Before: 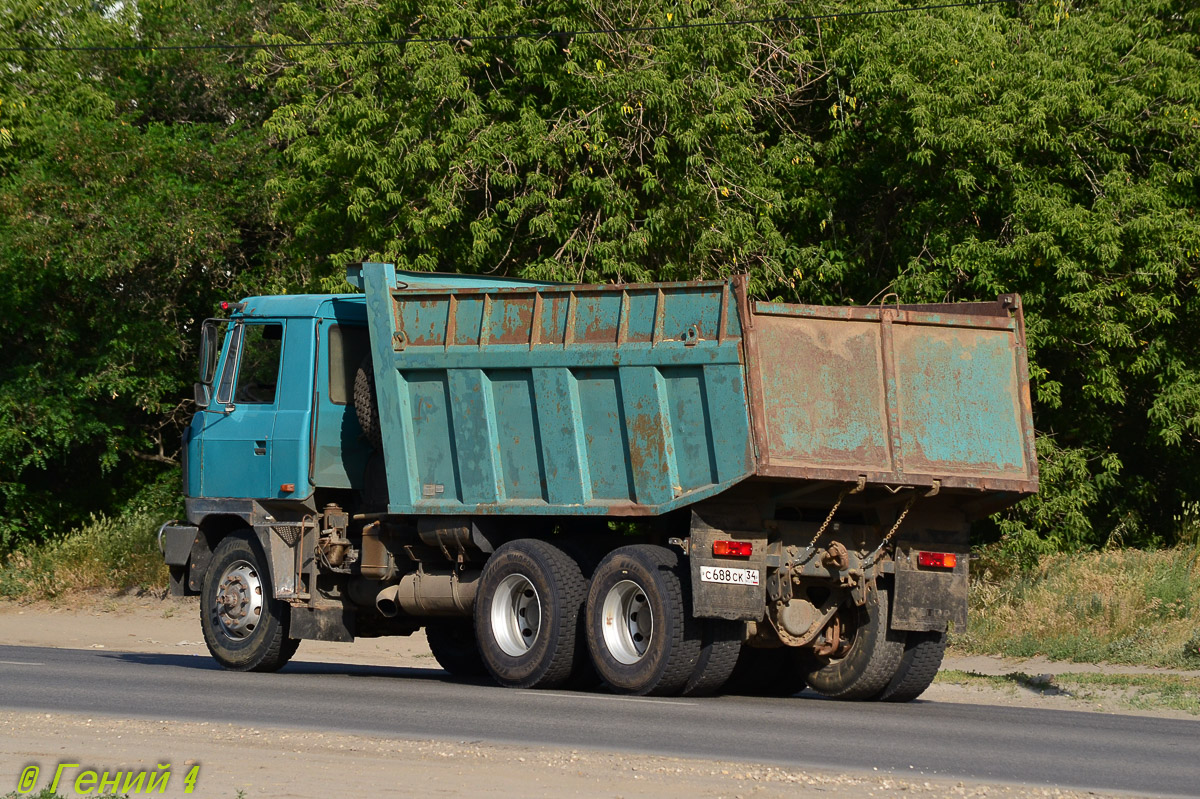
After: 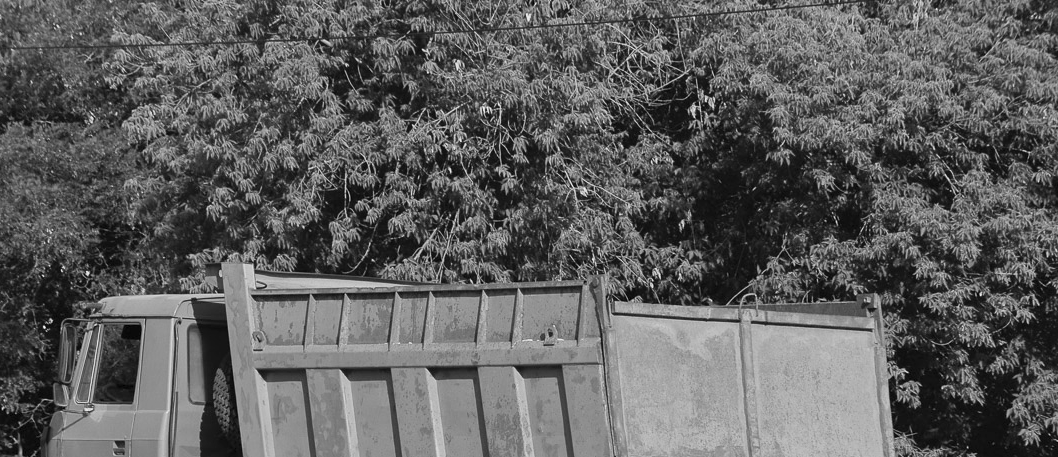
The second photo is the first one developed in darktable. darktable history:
monochrome: on, module defaults
contrast brightness saturation: brightness 0.13
crop and rotate: left 11.812%, bottom 42.776%
